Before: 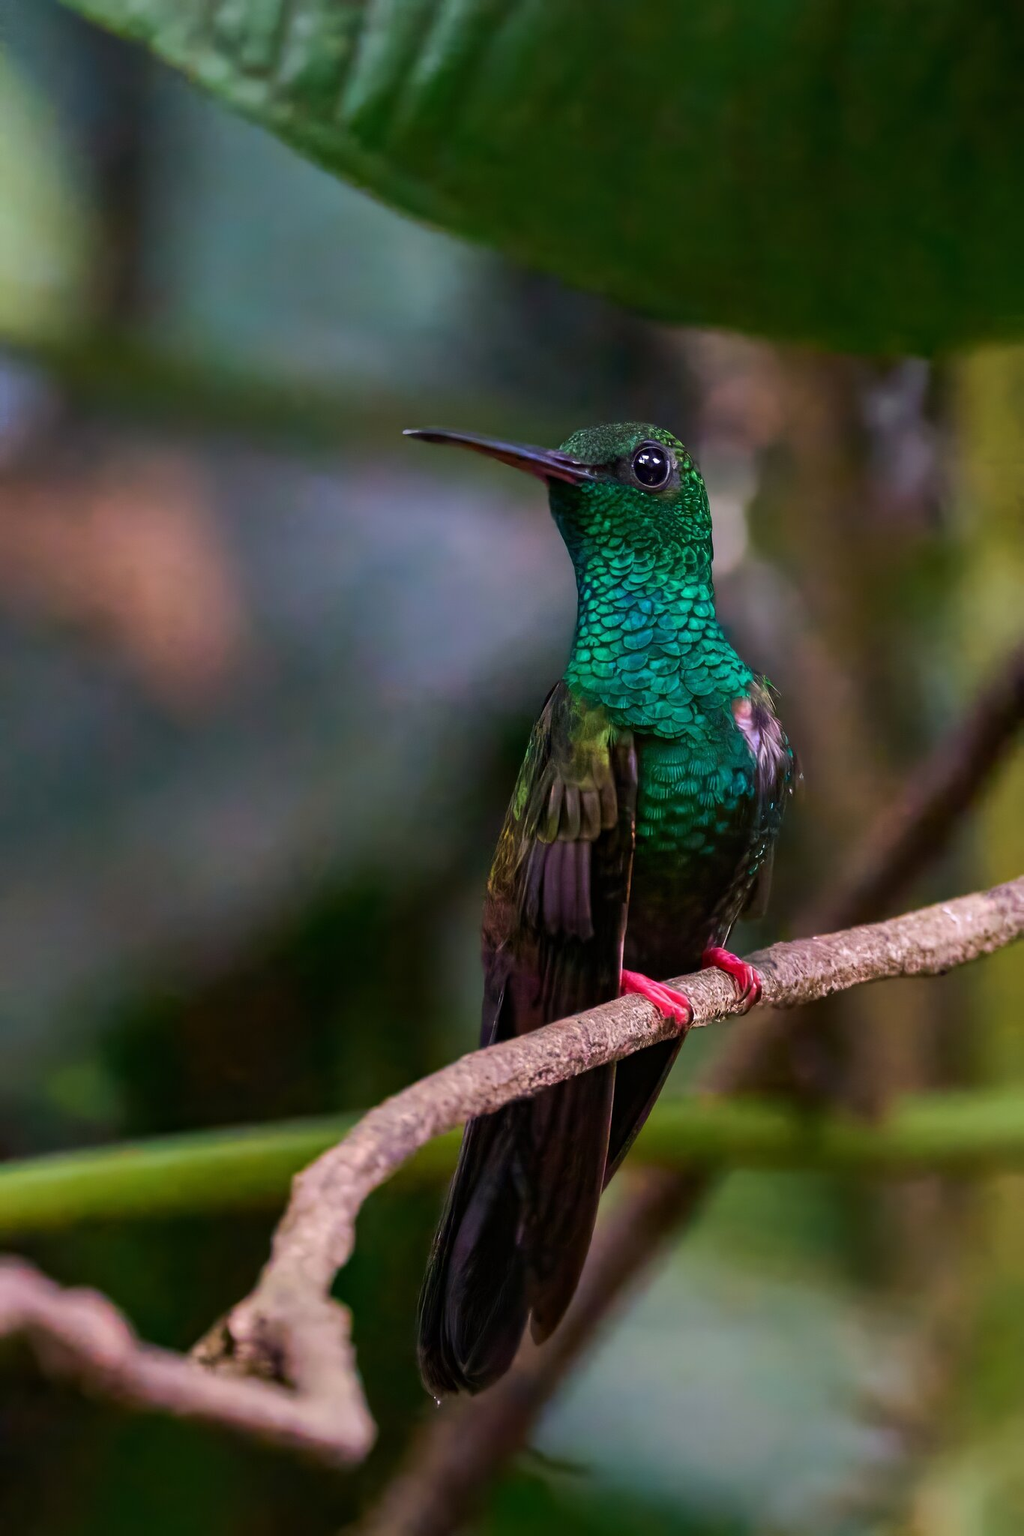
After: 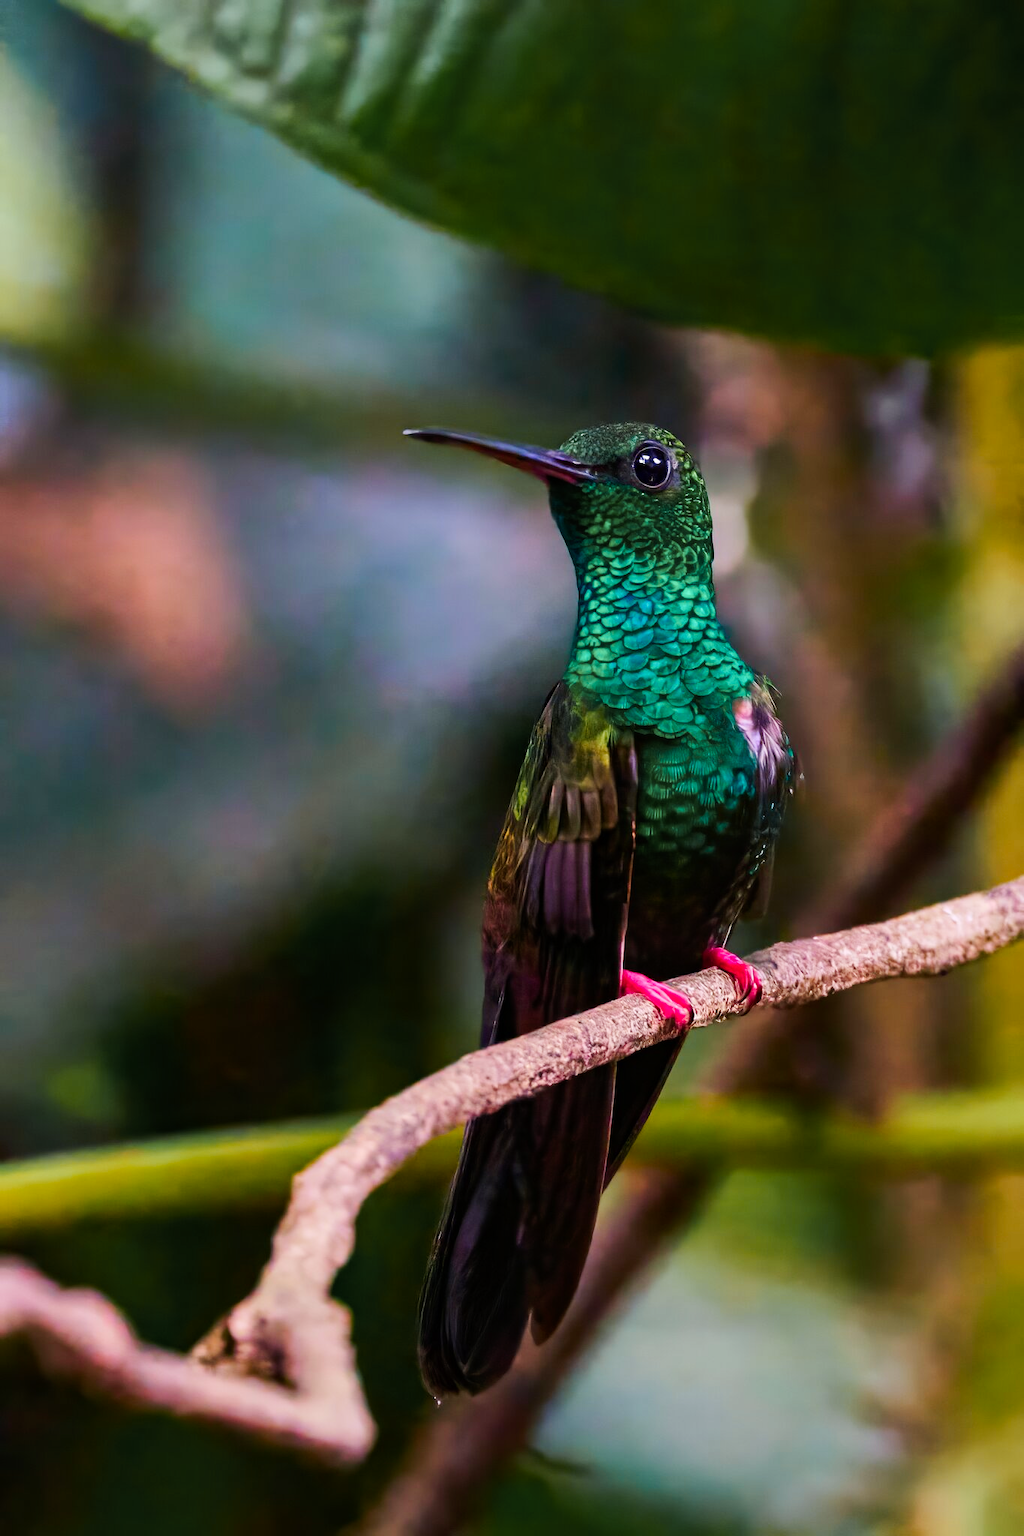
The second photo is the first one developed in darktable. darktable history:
contrast brightness saturation: contrast 0.097, brightness 0.035, saturation 0.085
tone curve: curves: ch0 [(0, 0) (0.071, 0.047) (0.266, 0.26) (0.491, 0.552) (0.753, 0.818) (1, 0.983)]; ch1 [(0, 0) (0.346, 0.307) (0.408, 0.369) (0.463, 0.443) (0.482, 0.493) (0.502, 0.5) (0.517, 0.518) (0.55, 0.573) (0.597, 0.641) (0.651, 0.709) (1, 1)]; ch2 [(0, 0) (0.346, 0.34) (0.434, 0.46) (0.485, 0.494) (0.5, 0.494) (0.517, 0.506) (0.535, 0.545) (0.583, 0.634) (0.625, 0.686) (1, 1)], preserve colors none
color zones: curves: ch1 [(0.309, 0.524) (0.41, 0.329) (0.508, 0.509)]; ch2 [(0.25, 0.457) (0.75, 0.5)]
